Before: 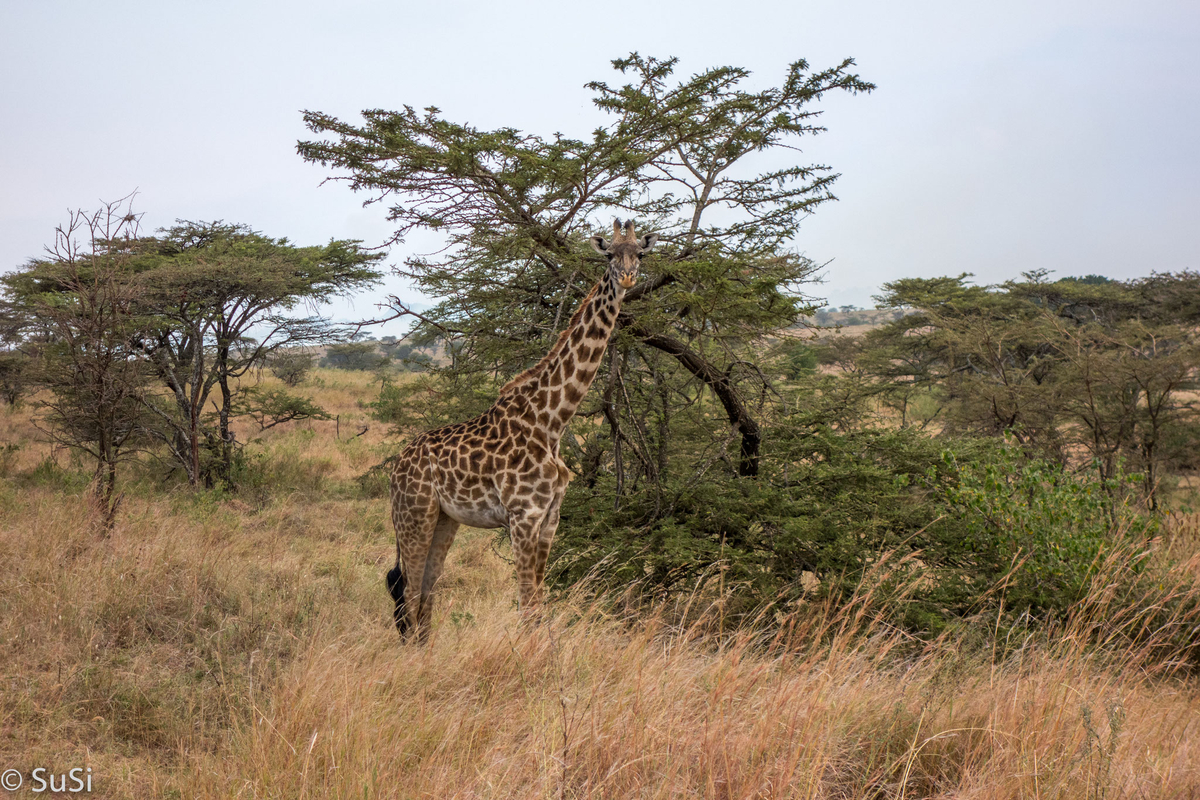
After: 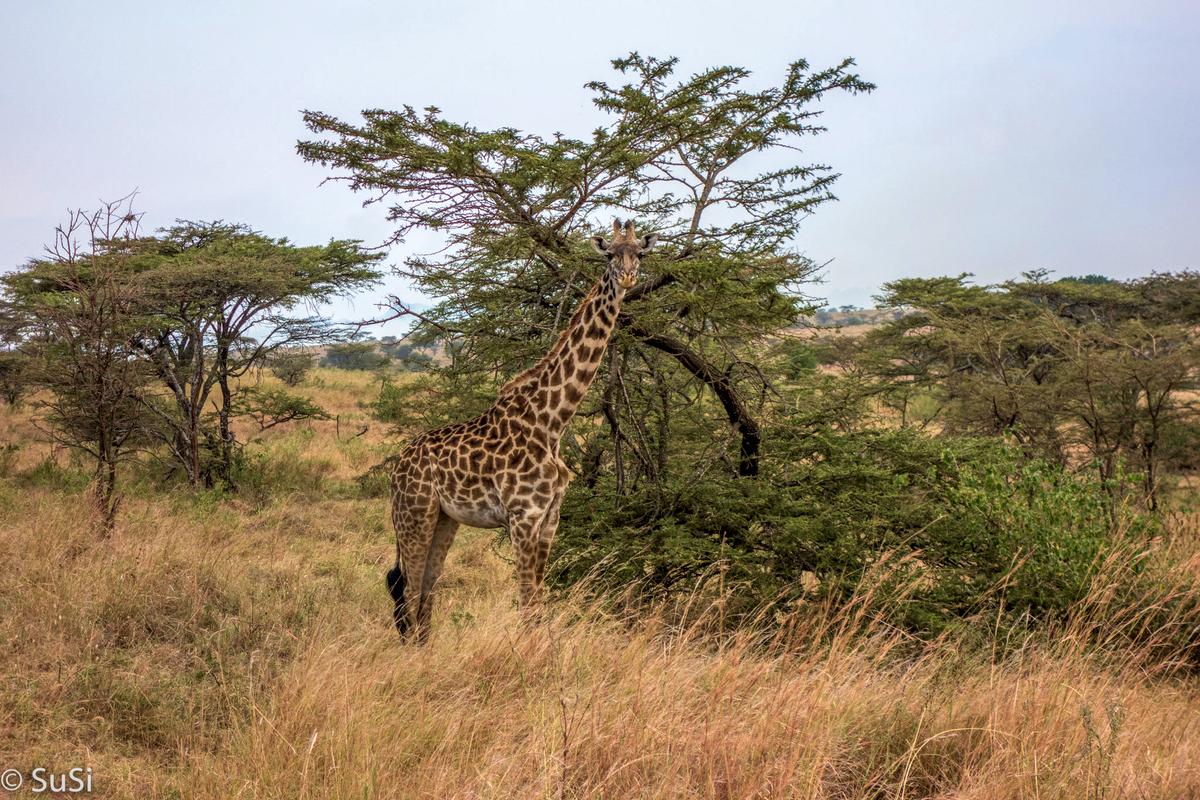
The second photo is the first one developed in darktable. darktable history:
velvia: strength 40%
exposure: compensate highlight preservation false
local contrast: on, module defaults
